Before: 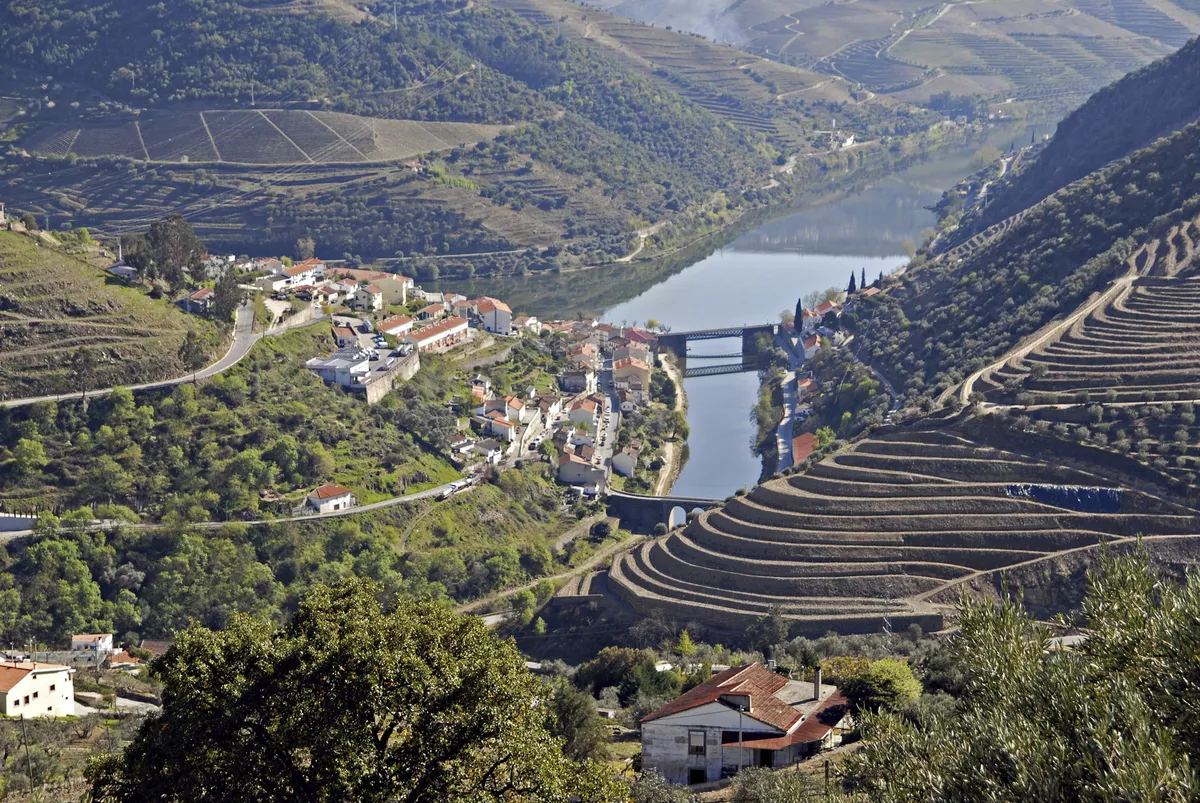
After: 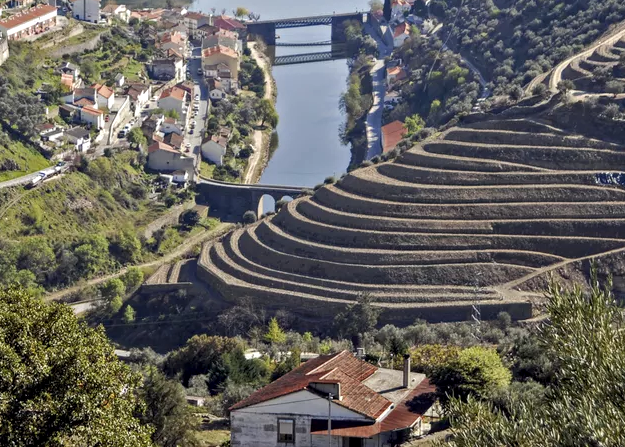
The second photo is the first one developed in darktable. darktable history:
crop: left 34.28%, top 38.901%, right 13.578%, bottom 5.37%
local contrast: on, module defaults
